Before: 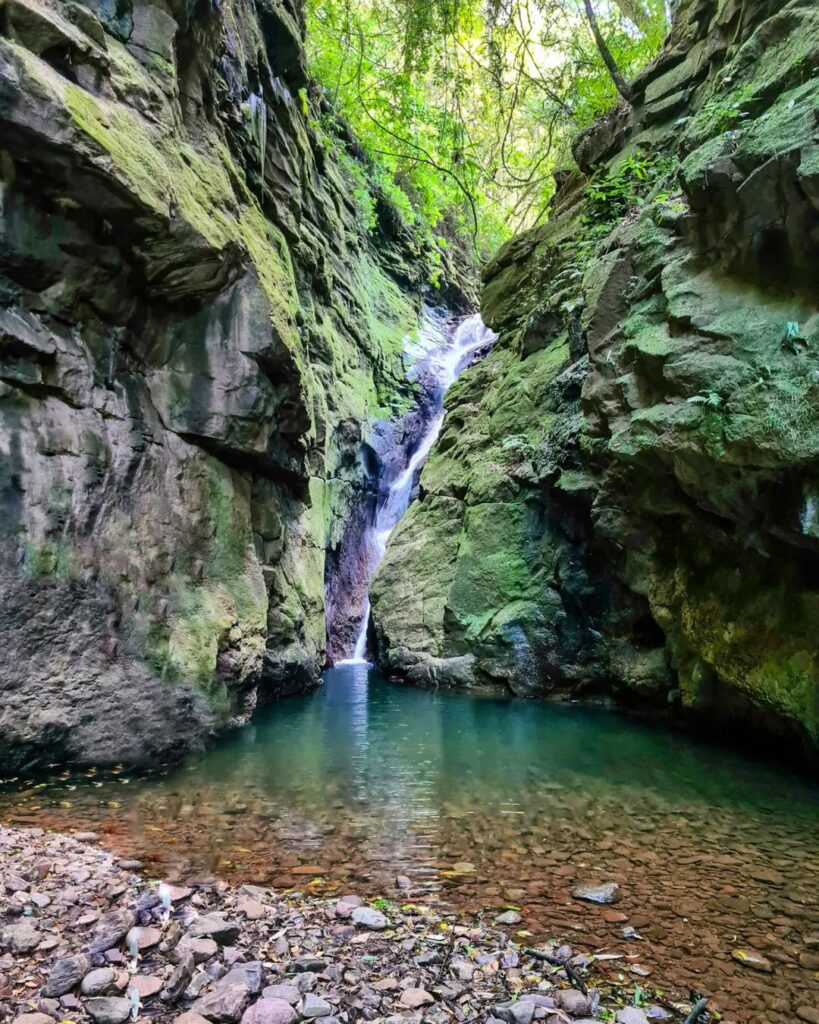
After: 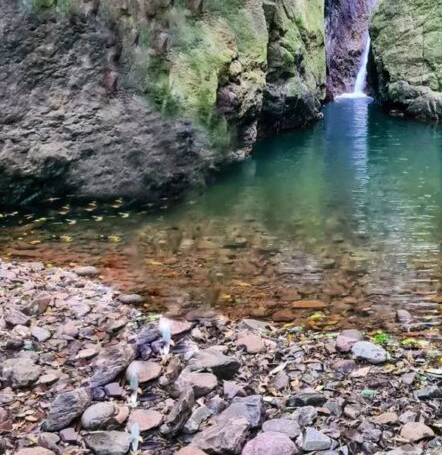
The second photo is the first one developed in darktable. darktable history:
crop and rotate: top 55.321%, right 45.999%, bottom 0.169%
